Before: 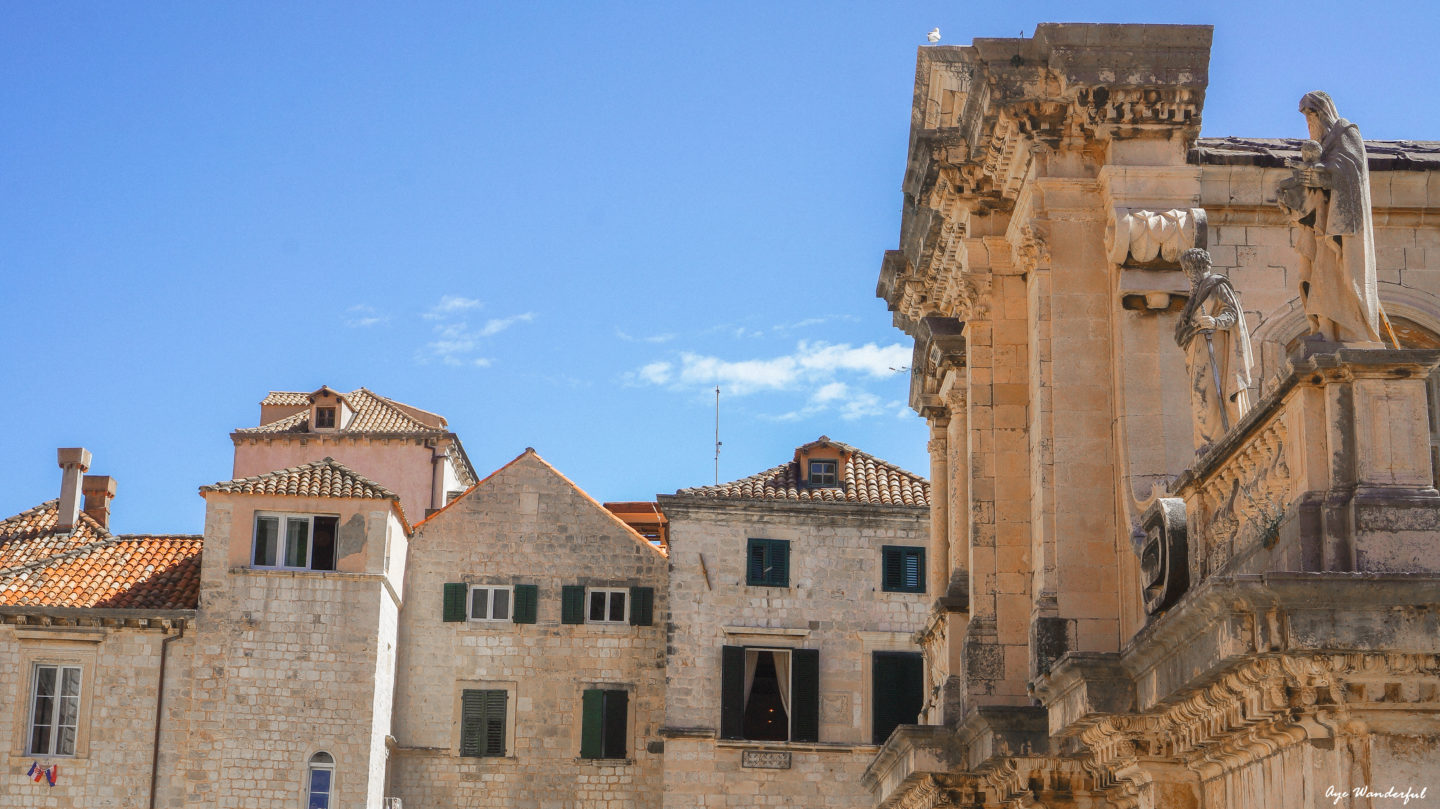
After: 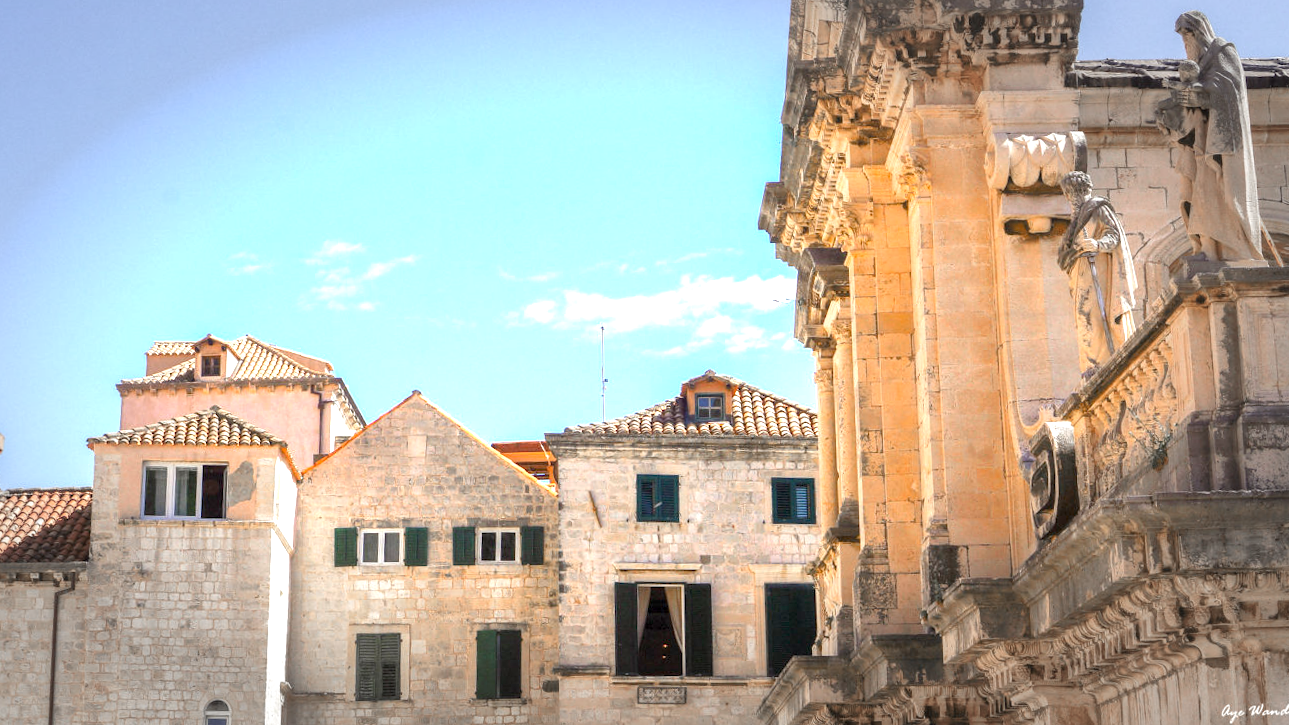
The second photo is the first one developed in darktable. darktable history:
crop and rotate: angle 1.67°, left 5.843%, top 5.67%
exposure: black level correction 0.001, exposure 1.306 EV, compensate highlight preservation false
vignetting: fall-off start 66.09%, fall-off radius 39.78%, center (-0.012, 0), automatic ratio true, width/height ratio 0.677
color balance rgb: global offset › luminance -0.853%, perceptual saturation grading › global saturation 13.06%
